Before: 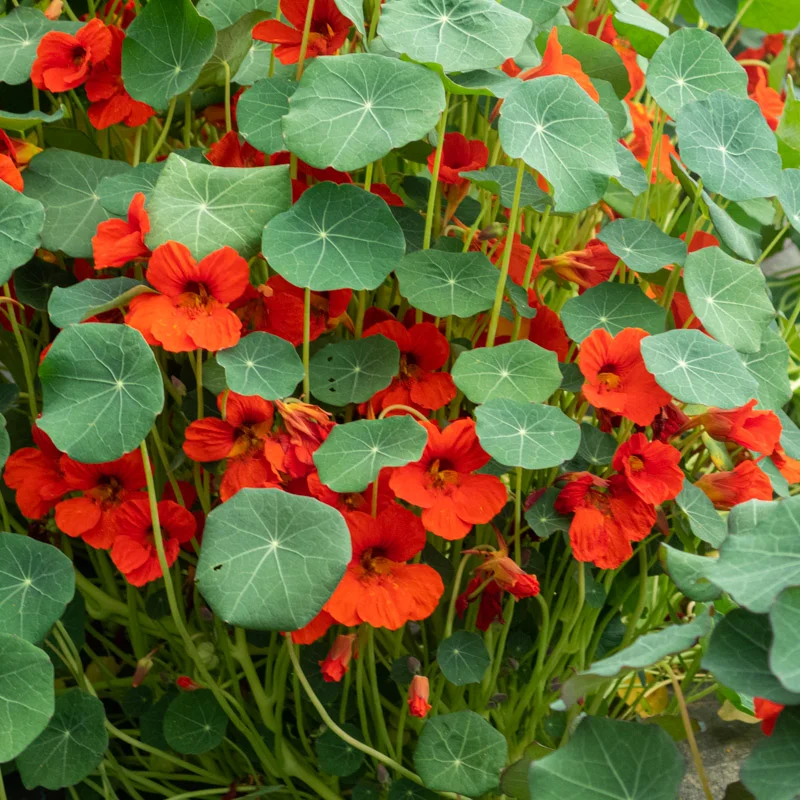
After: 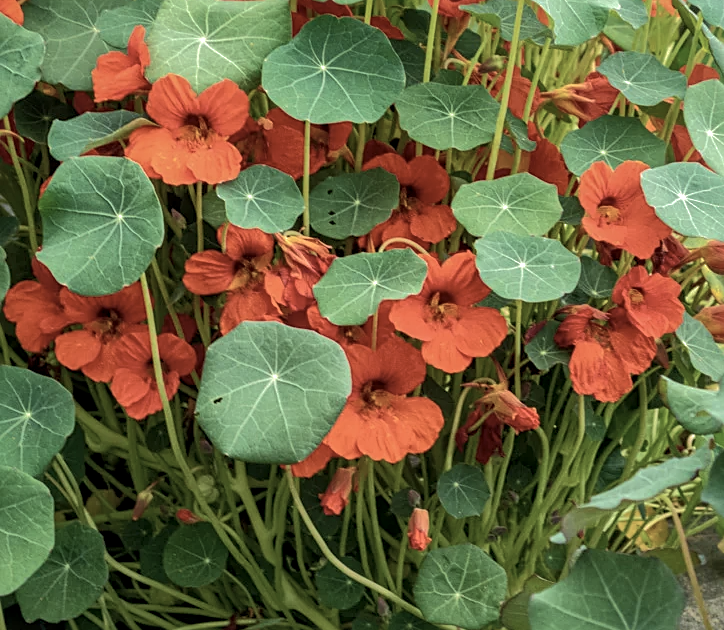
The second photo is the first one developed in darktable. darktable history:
shadows and highlights: shadows 40, highlights -60
contrast brightness saturation: contrast 0.1, saturation -0.36
velvia: on, module defaults
local contrast: on, module defaults
crop: top 20.916%, right 9.437%, bottom 0.316%
sharpen: on, module defaults
exposure: exposure 0.15 EV, compensate highlight preservation false
